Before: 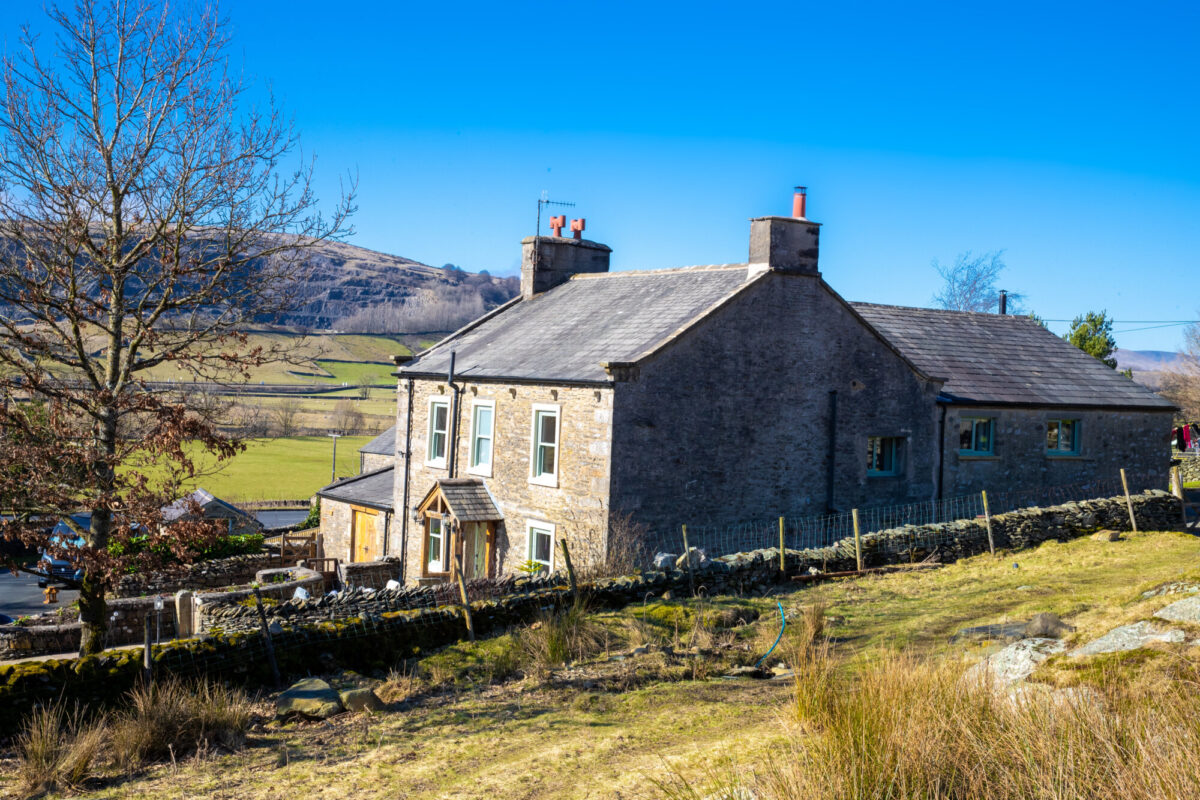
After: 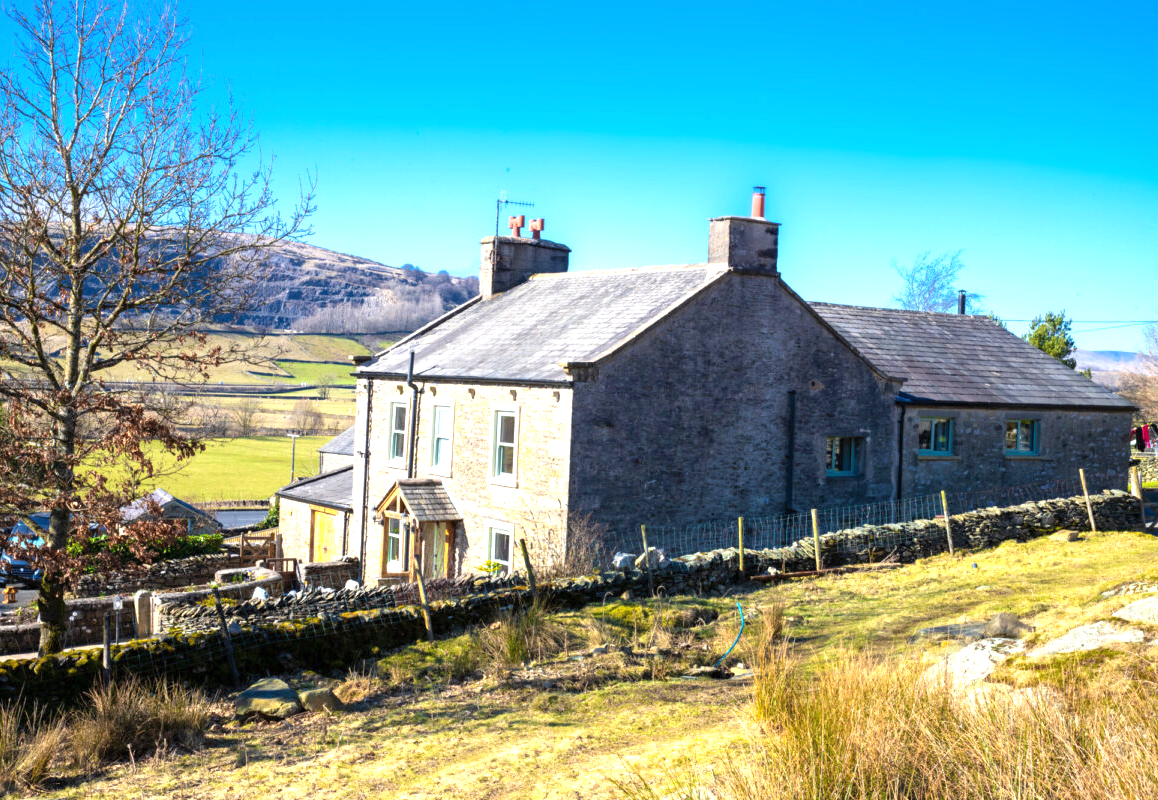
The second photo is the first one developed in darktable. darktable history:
crop and rotate: left 3.418%
exposure: black level correction 0, exposure 0.838 EV, compensate highlight preservation false
